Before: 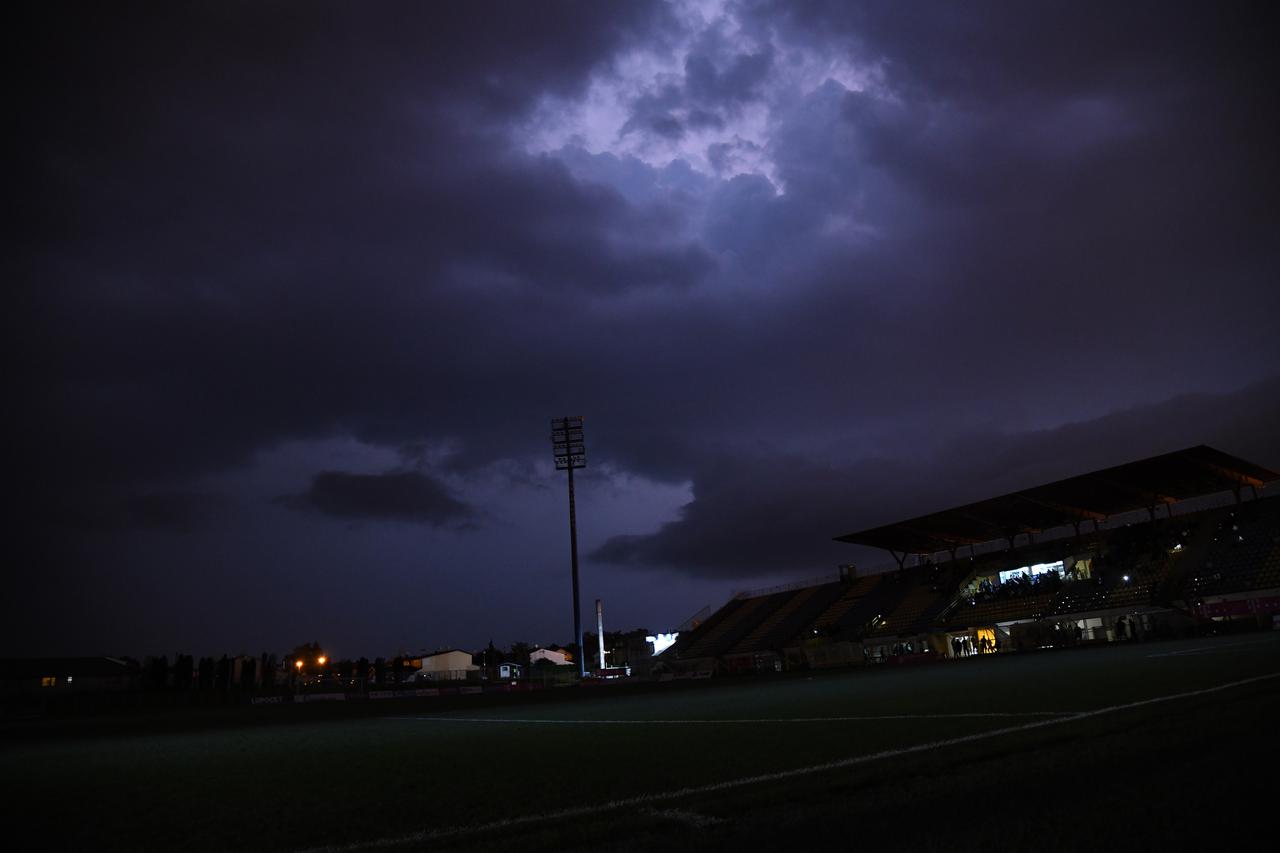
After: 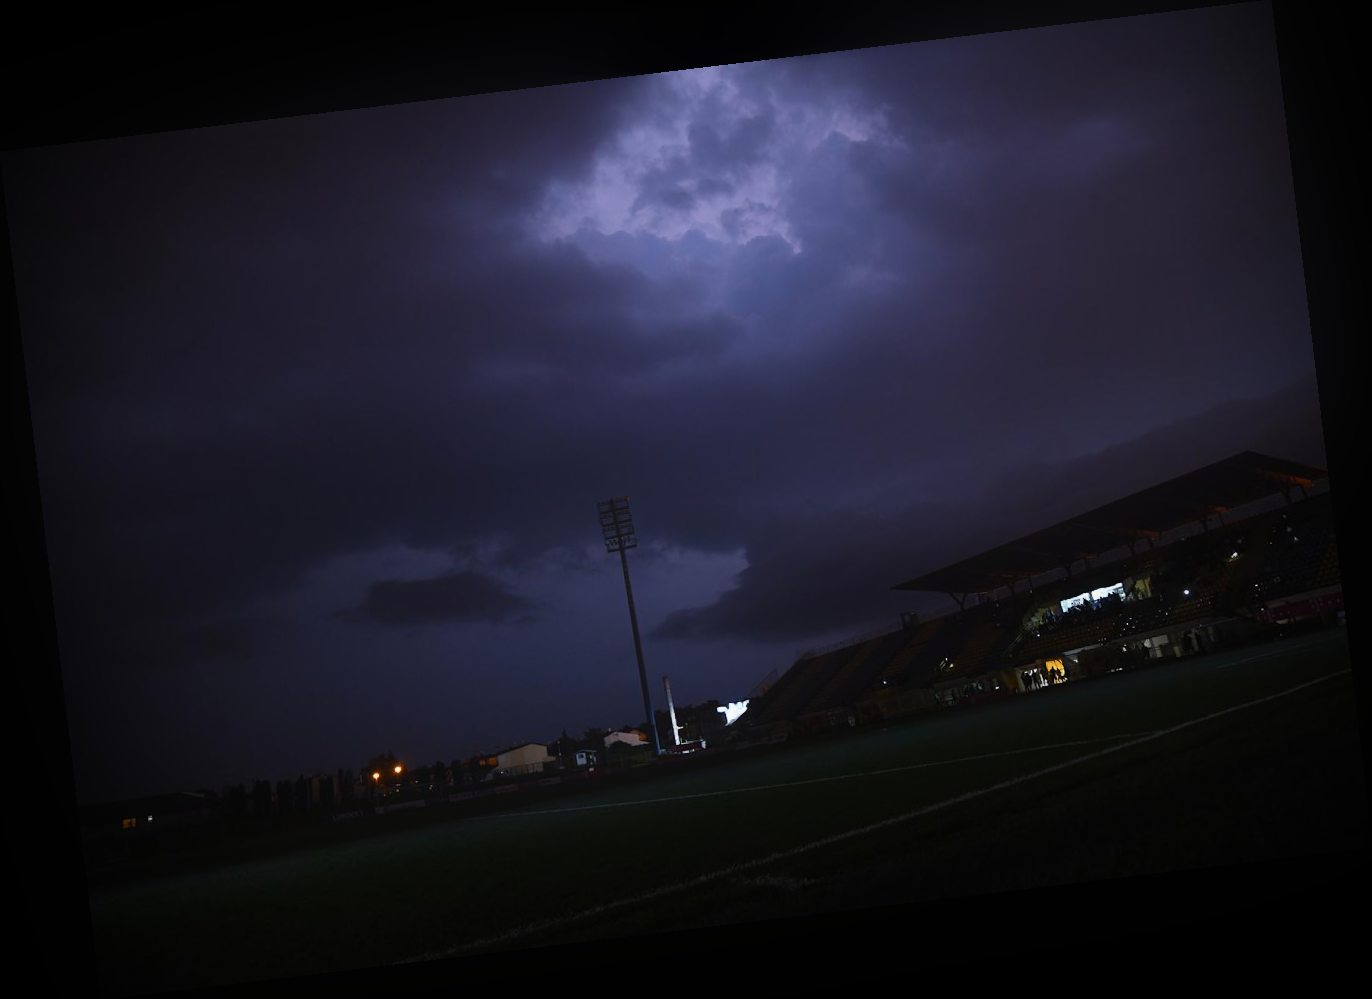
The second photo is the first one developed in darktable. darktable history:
rotate and perspective: rotation -6.83°, automatic cropping off
contrast equalizer: octaves 7, y [[0.6 ×6], [0.55 ×6], [0 ×6], [0 ×6], [0 ×6]], mix -1
